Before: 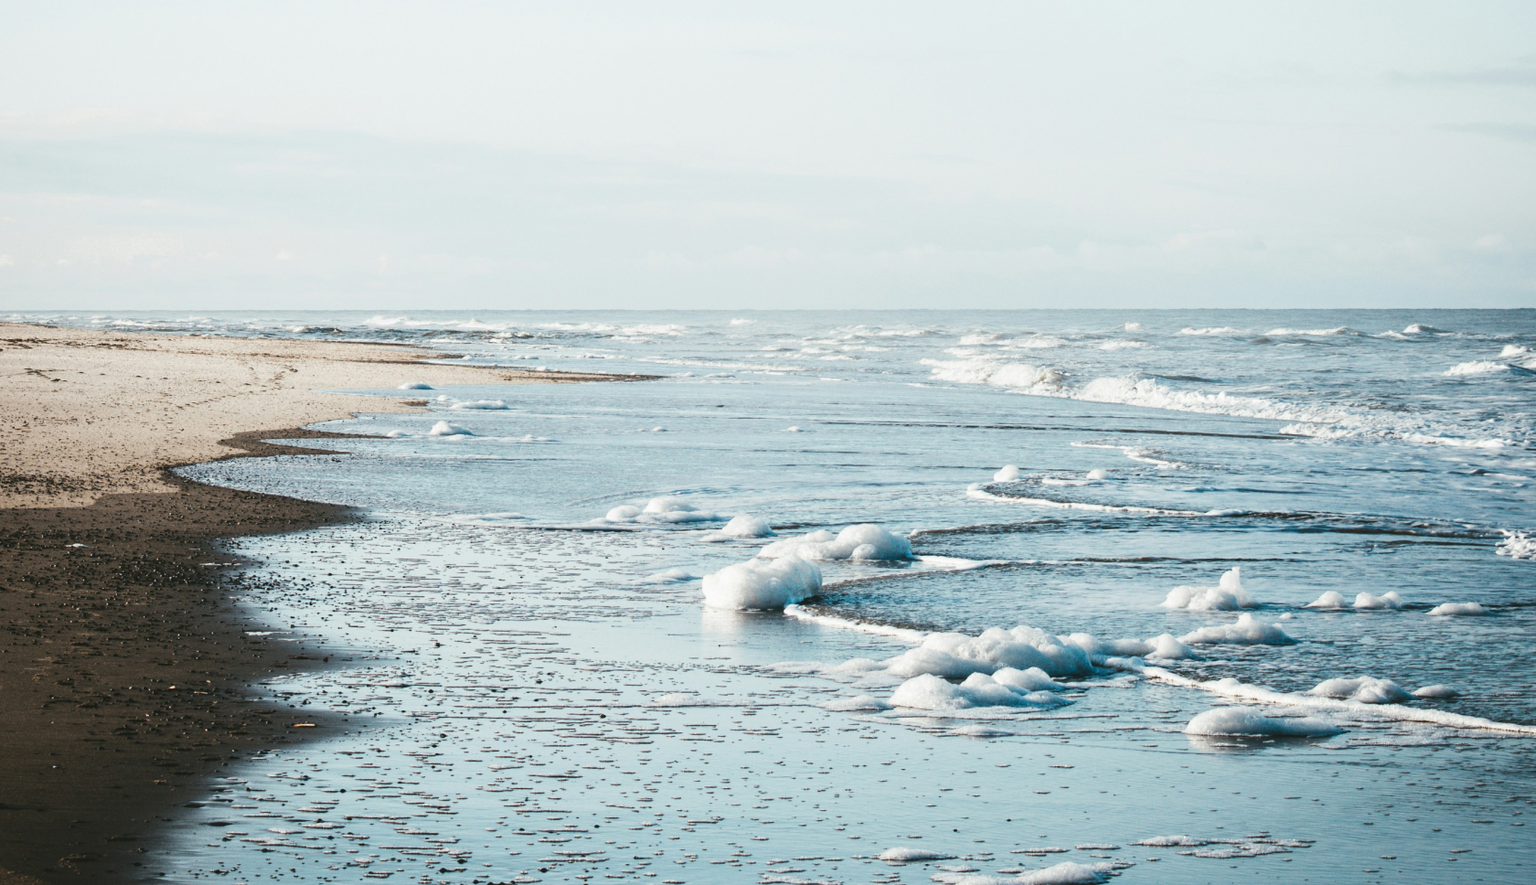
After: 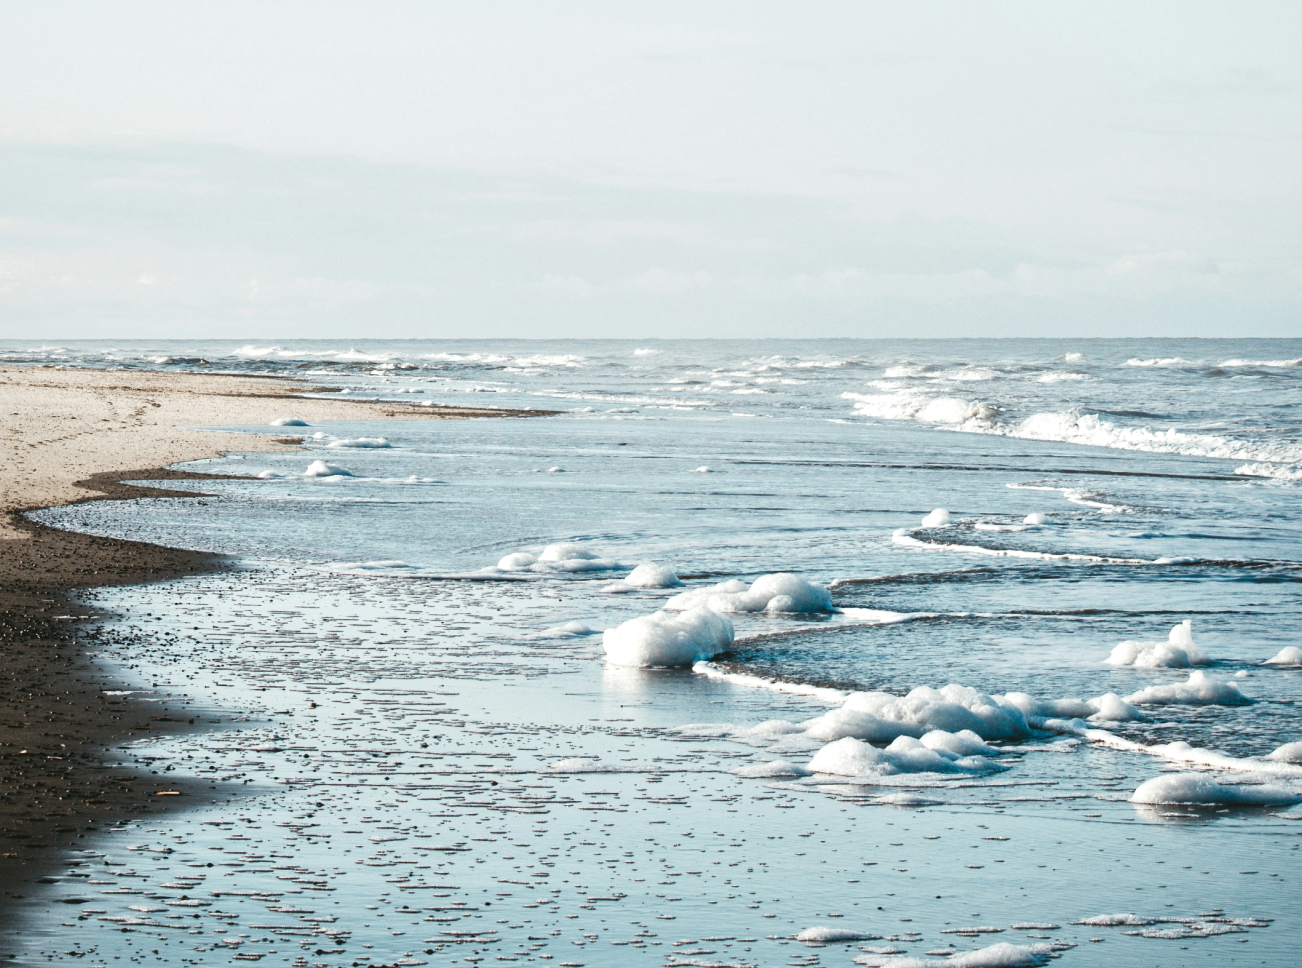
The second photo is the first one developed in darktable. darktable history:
local contrast: mode bilateral grid, contrast 20, coarseness 50, detail 147%, midtone range 0.2
crop: left 9.865%, right 12.606%
